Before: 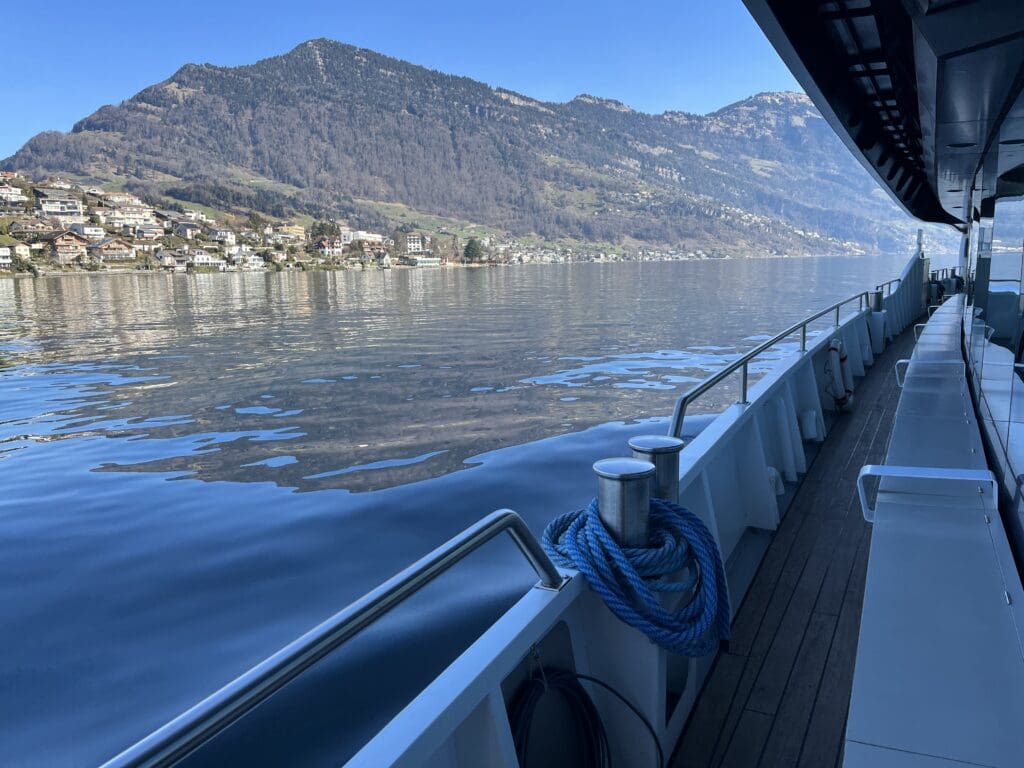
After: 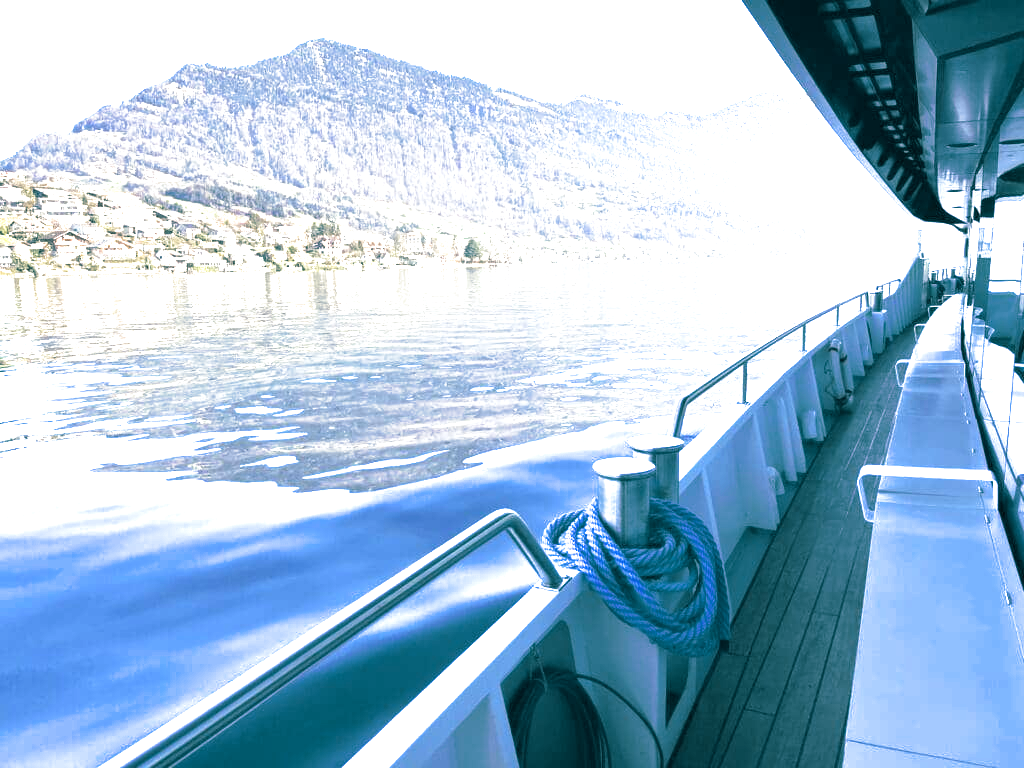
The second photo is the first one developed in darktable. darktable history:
exposure: exposure 2 EV, compensate highlight preservation false
split-toning: shadows › hue 186.43°, highlights › hue 49.29°, compress 30.29%
